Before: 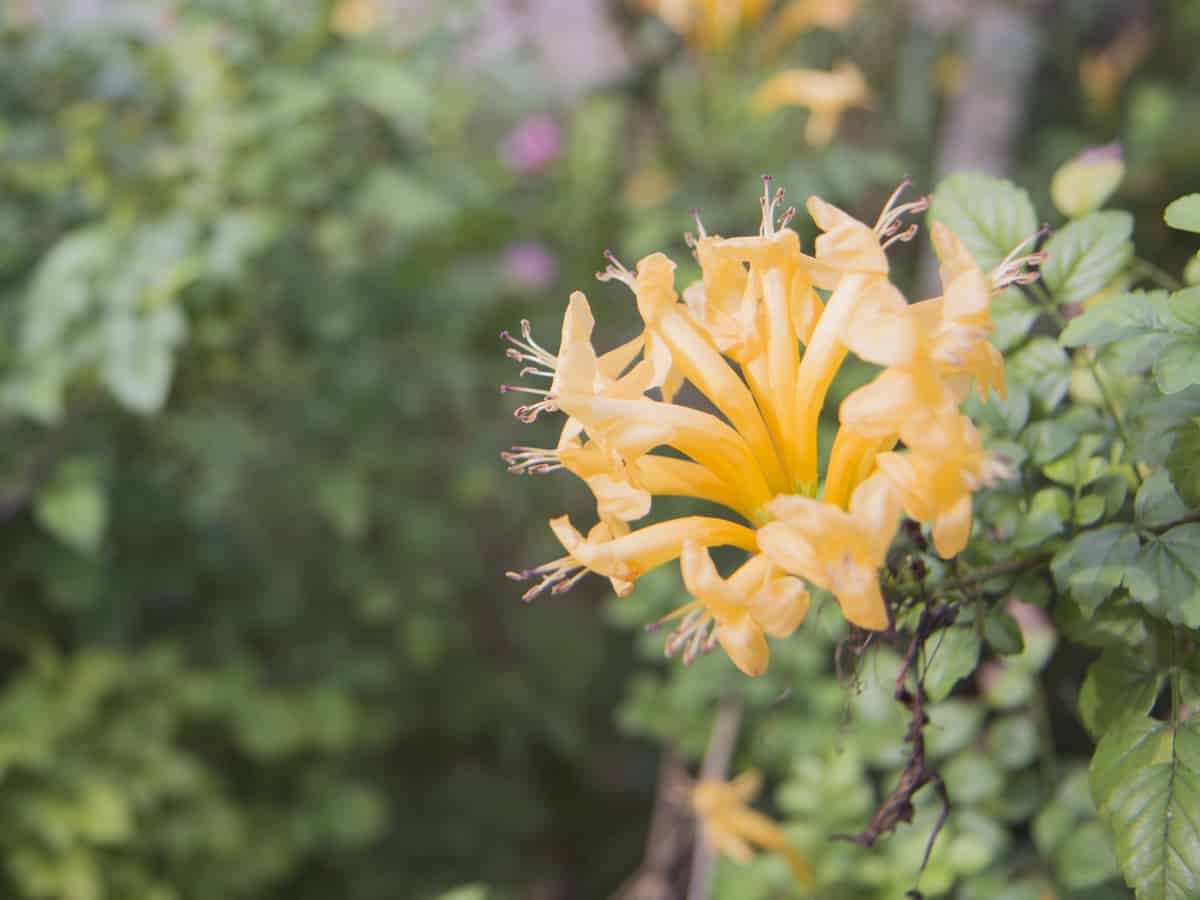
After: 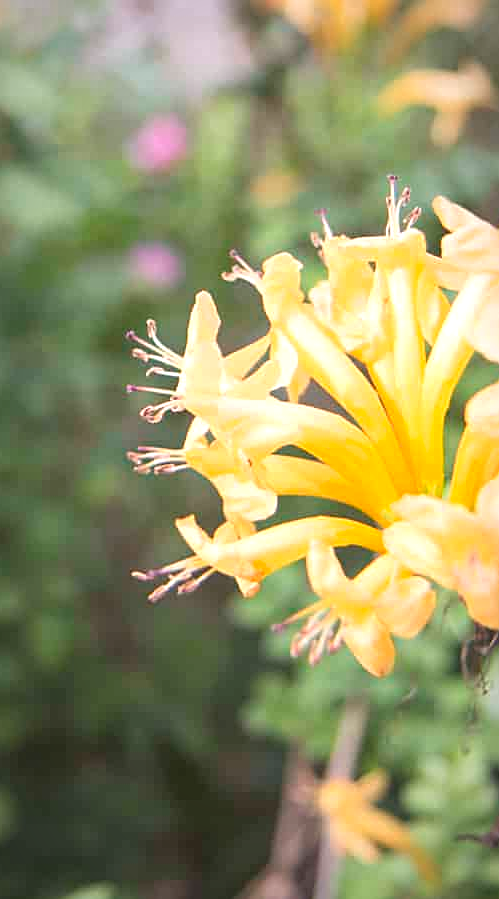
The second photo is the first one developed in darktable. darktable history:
exposure: exposure 0.606 EV, compensate highlight preservation false
crop: left 31.194%, right 27.201%
sharpen: on, module defaults
vignetting: fall-off radius 60.13%, brightness -0.436, saturation -0.202, automatic ratio true
